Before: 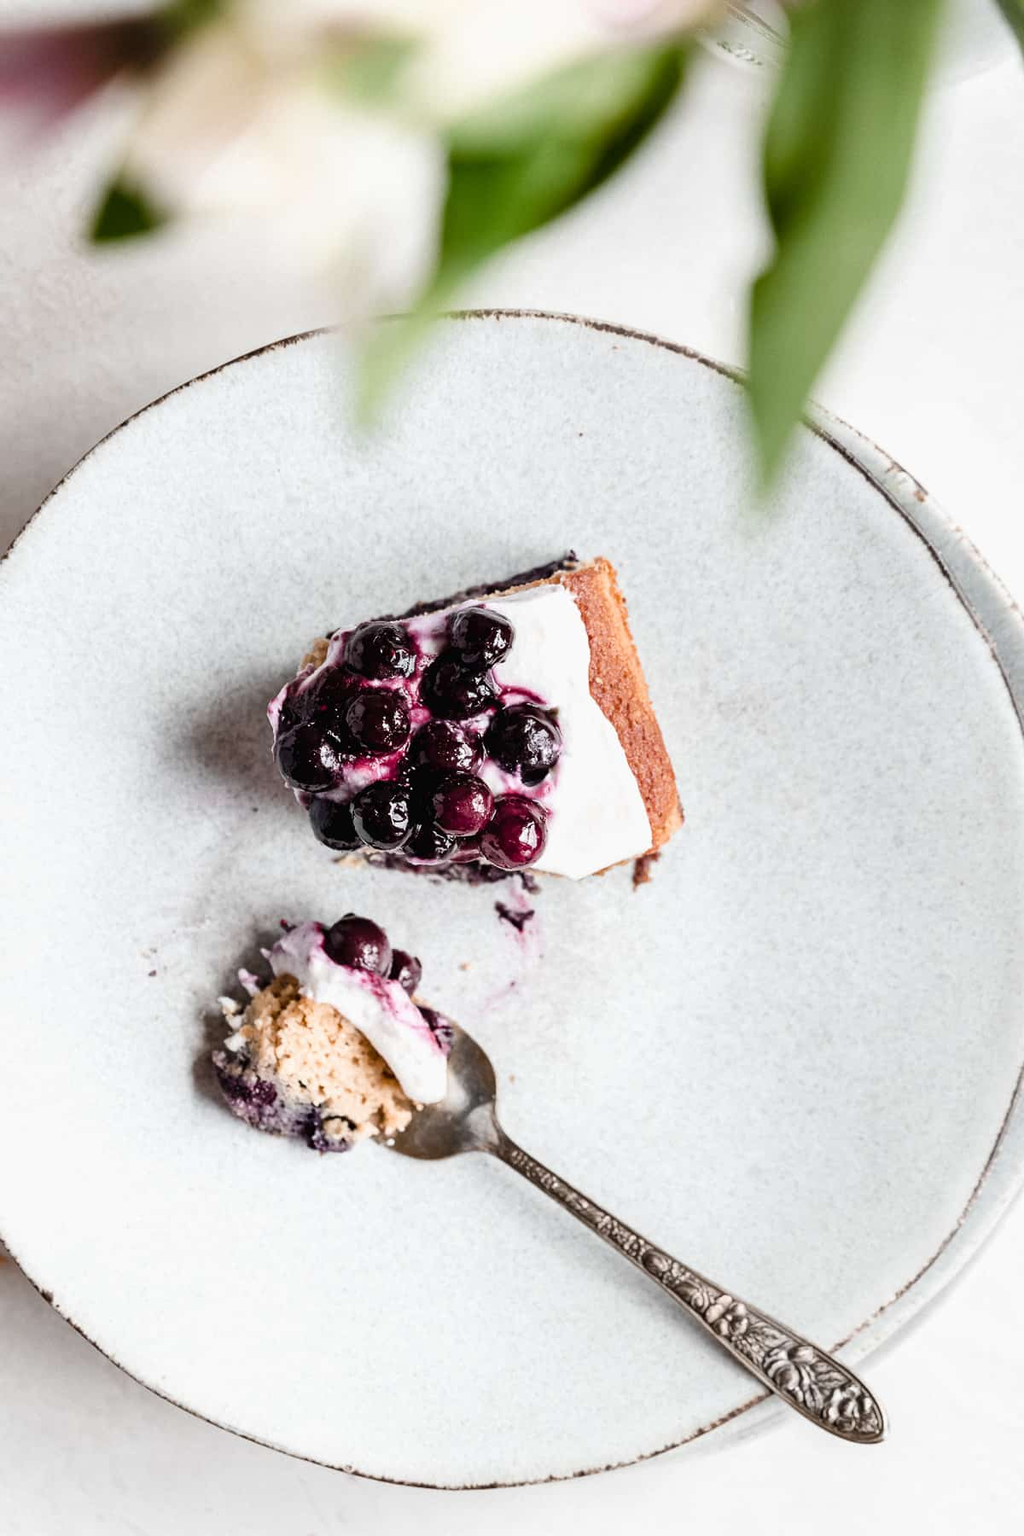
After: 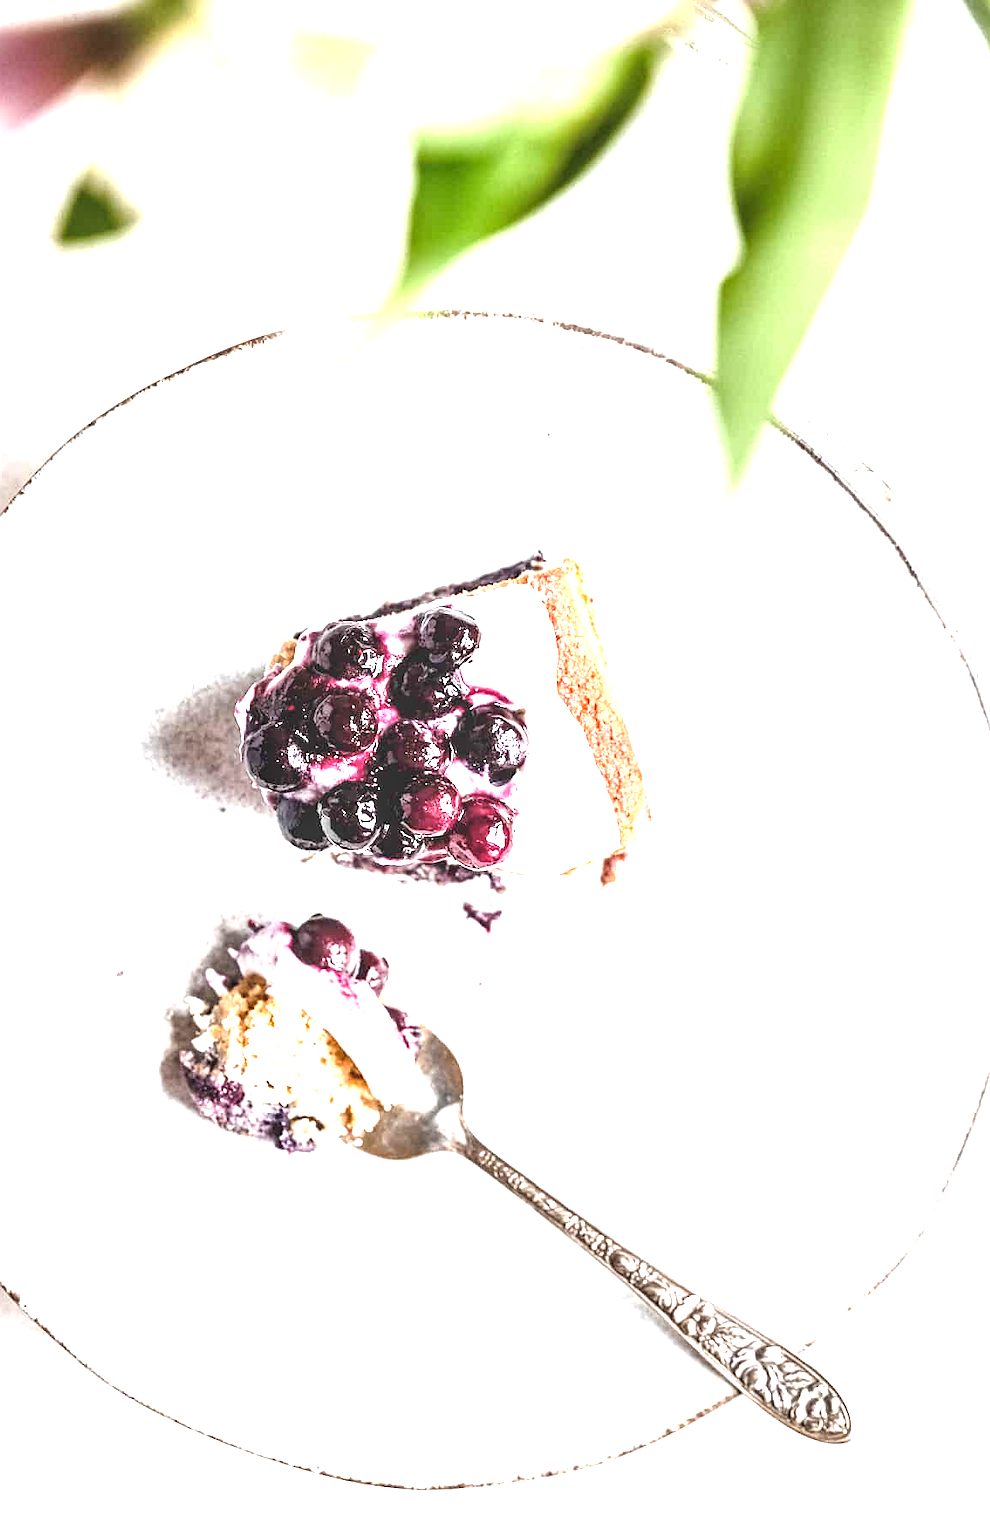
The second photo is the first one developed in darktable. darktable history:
crop and rotate: left 3.238%
local contrast: detail 130%
sharpen: radius 1, threshold 1
exposure: black level correction 0, exposure 1.5 EV, compensate exposure bias true, compensate highlight preservation false
rotate and perspective: crop left 0, crop top 0
